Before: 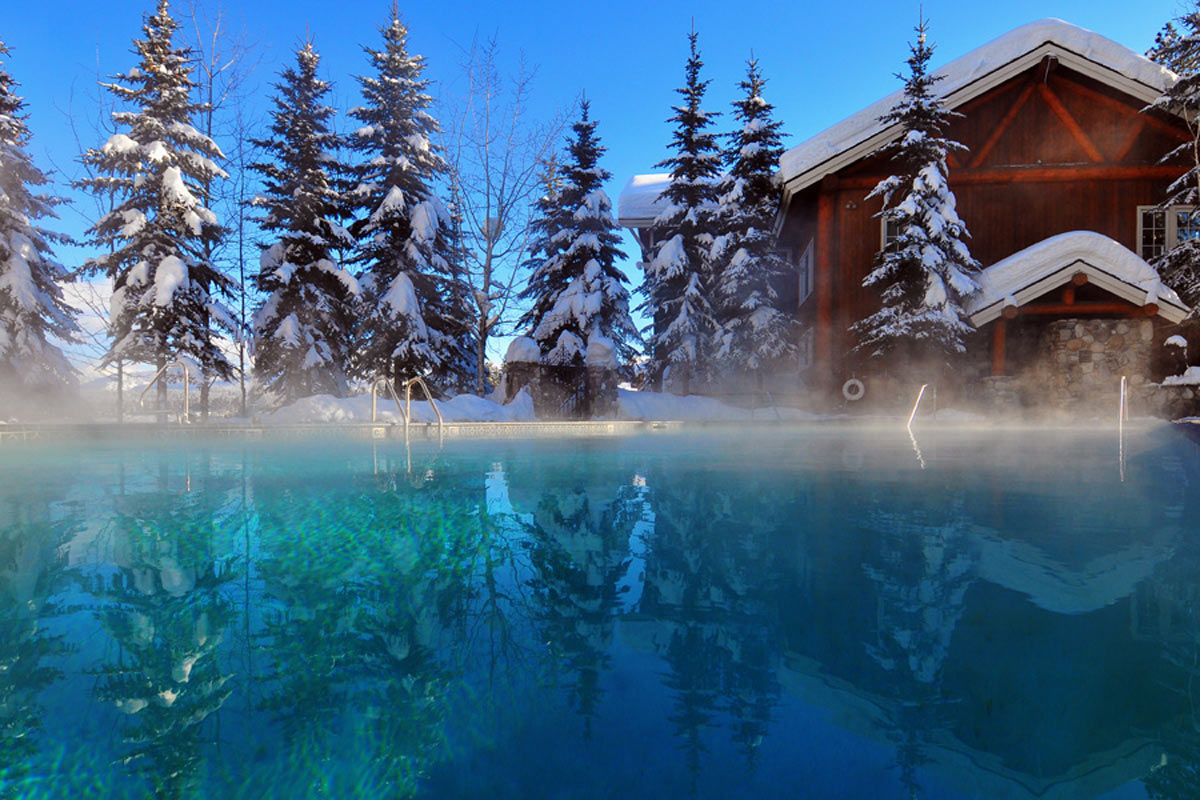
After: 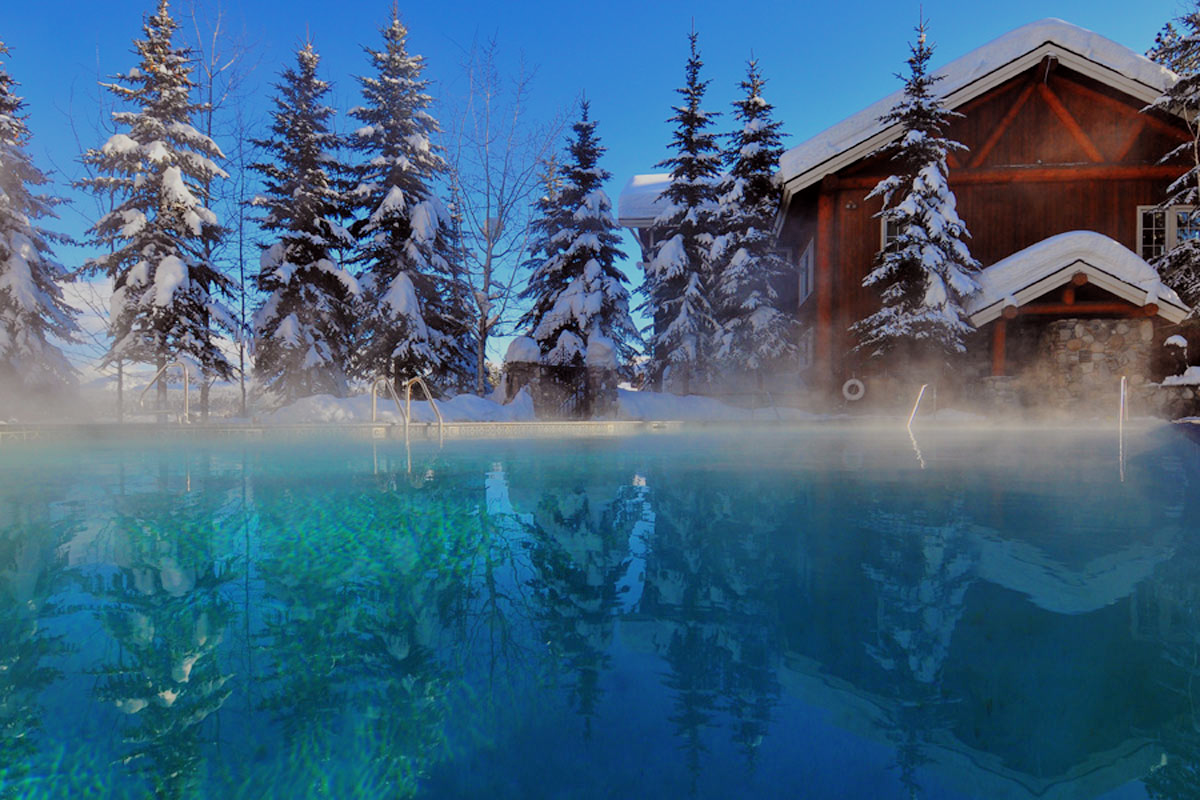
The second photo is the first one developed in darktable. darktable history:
filmic rgb: middle gray luminance 18.42%, black relative exposure -10.5 EV, white relative exposure 3.4 EV, threshold 6 EV, target black luminance 0%, hardness 6.03, latitude 99%, contrast 0.847, shadows ↔ highlights balance 0.505%, add noise in highlights 0, preserve chrominance max RGB, color science v3 (2019), use custom middle-gray values true, iterations of high-quality reconstruction 0, contrast in highlights soft, enable highlight reconstruction true
shadows and highlights: shadows 24.5, highlights -78.15, soften with gaussian
